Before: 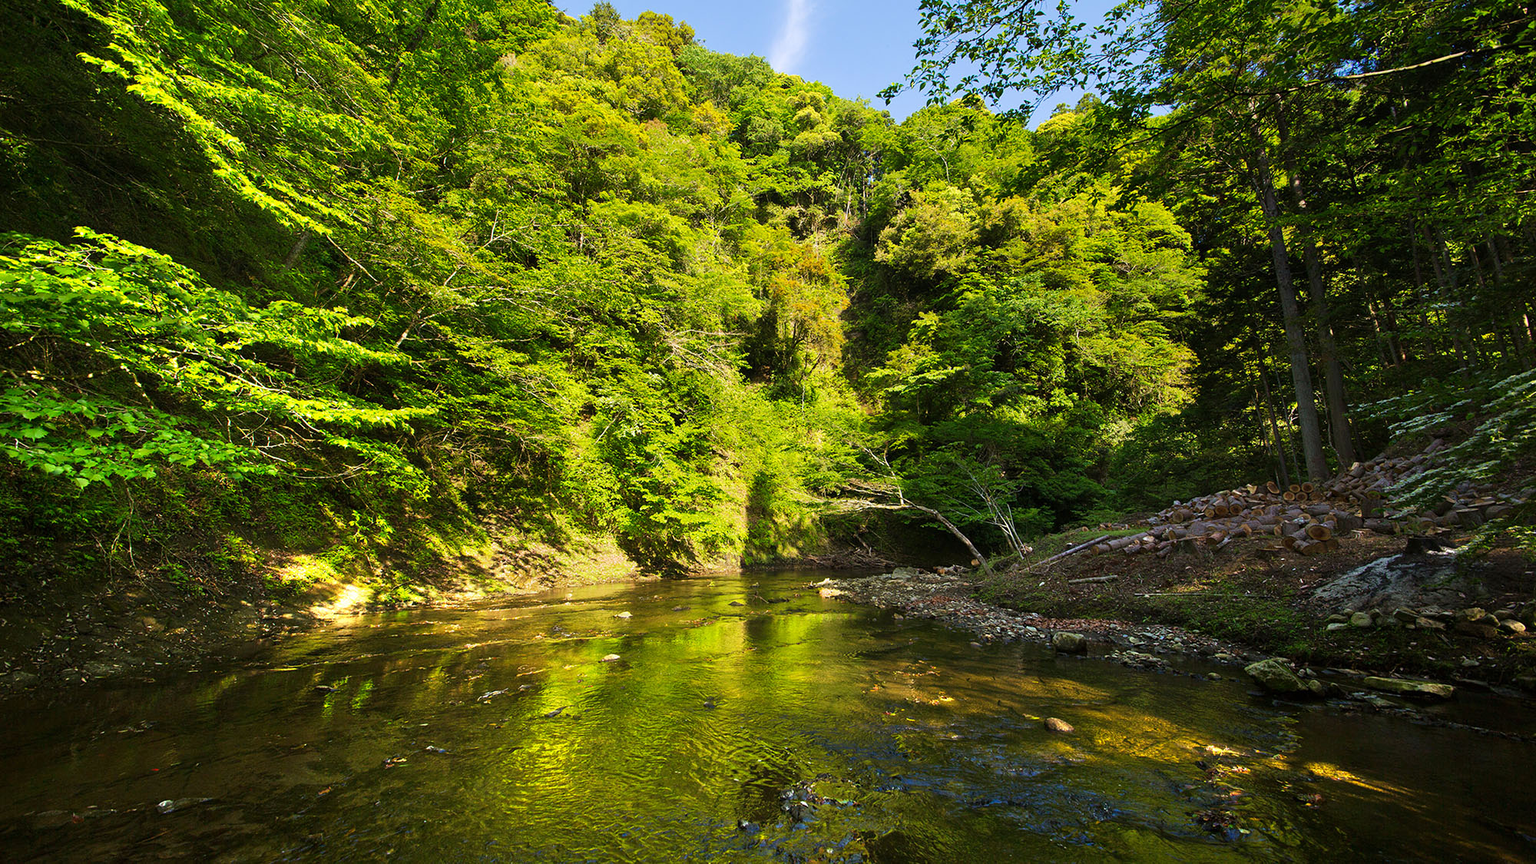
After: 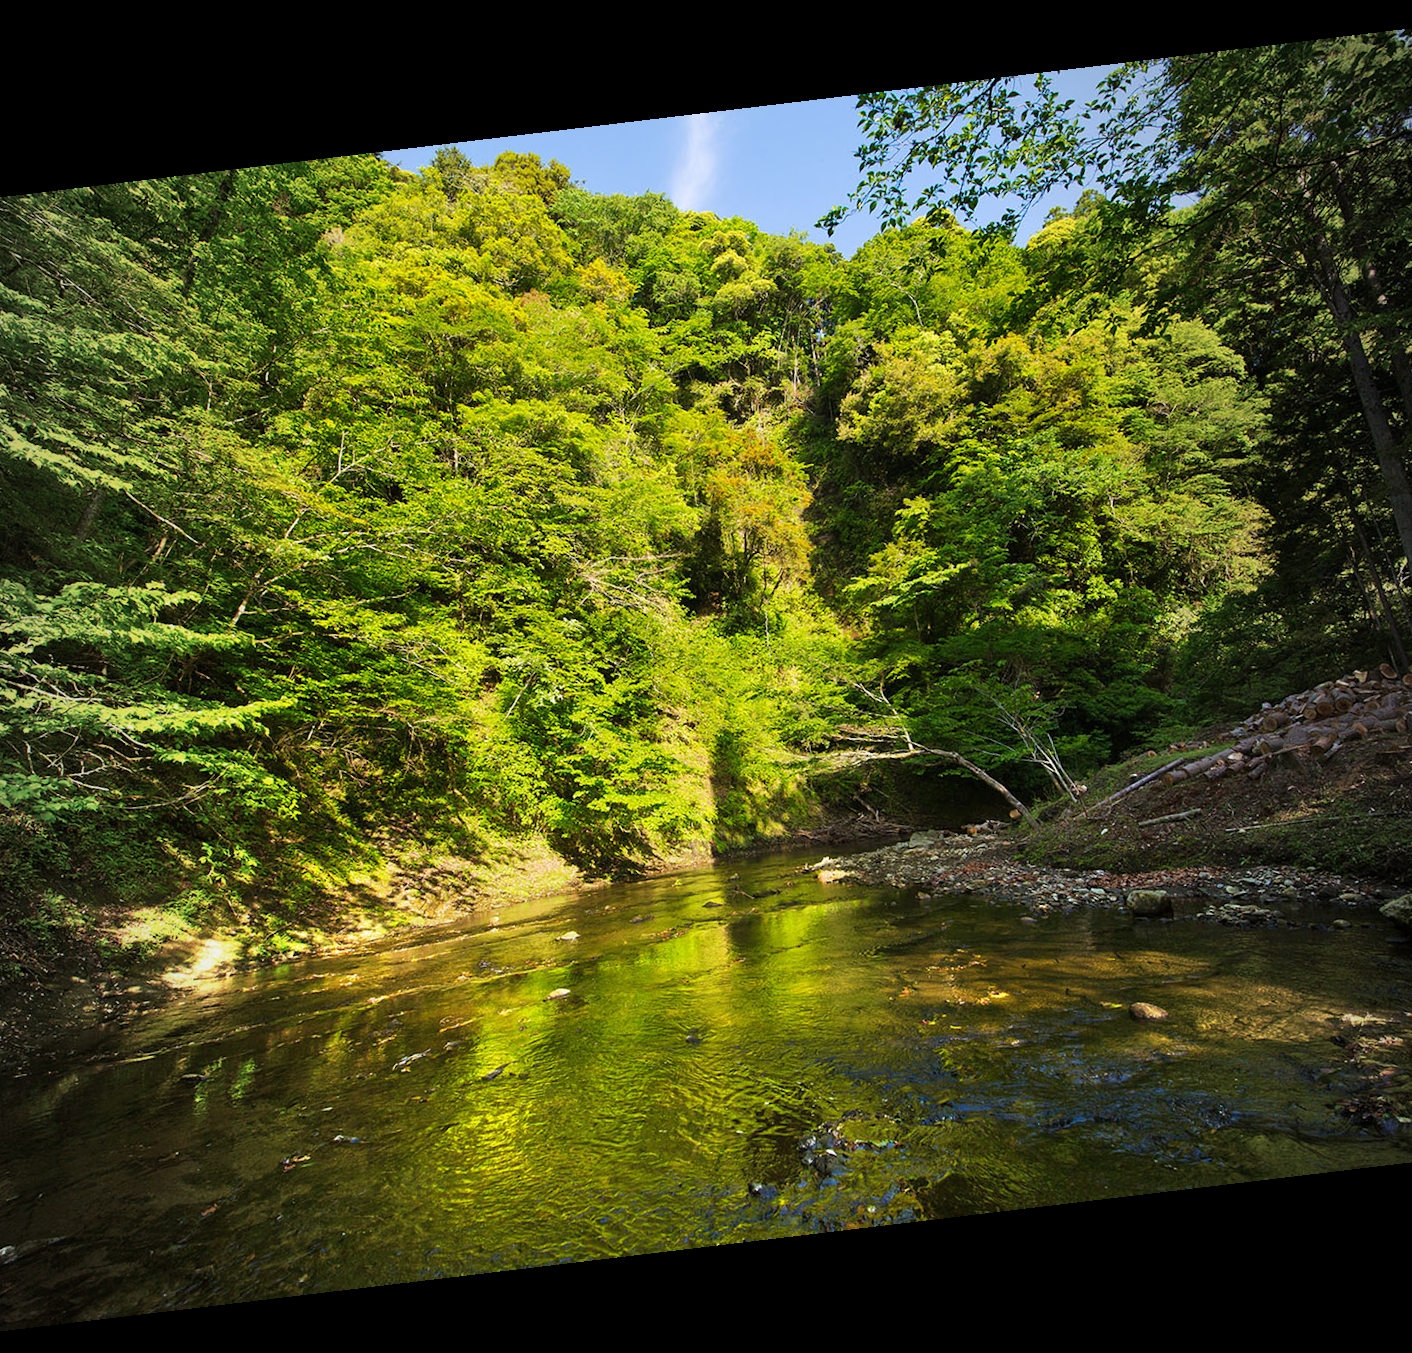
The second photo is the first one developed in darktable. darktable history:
crop and rotate: left 15.754%, right 17.579%
vignetting: fall-off start 97%, fall-off radius 100%, width/height ratio 0.609, unbound false
rotate and perspective: rotation -6.83°, automatic cropping off
